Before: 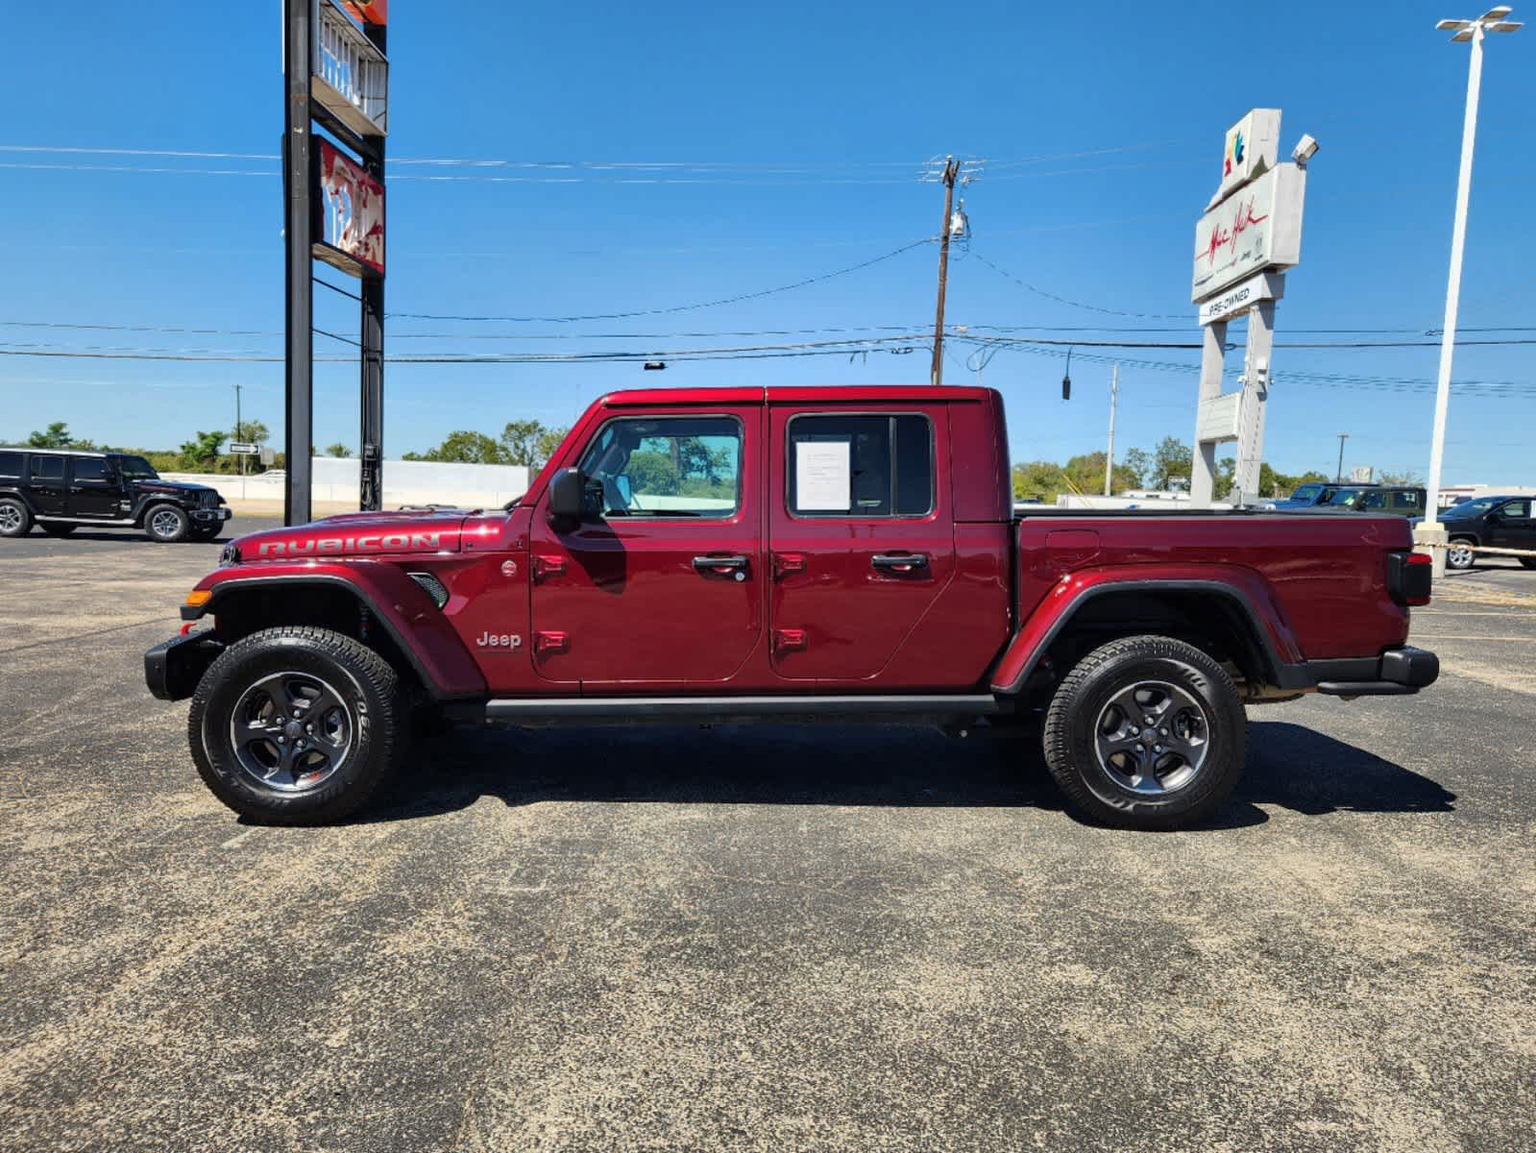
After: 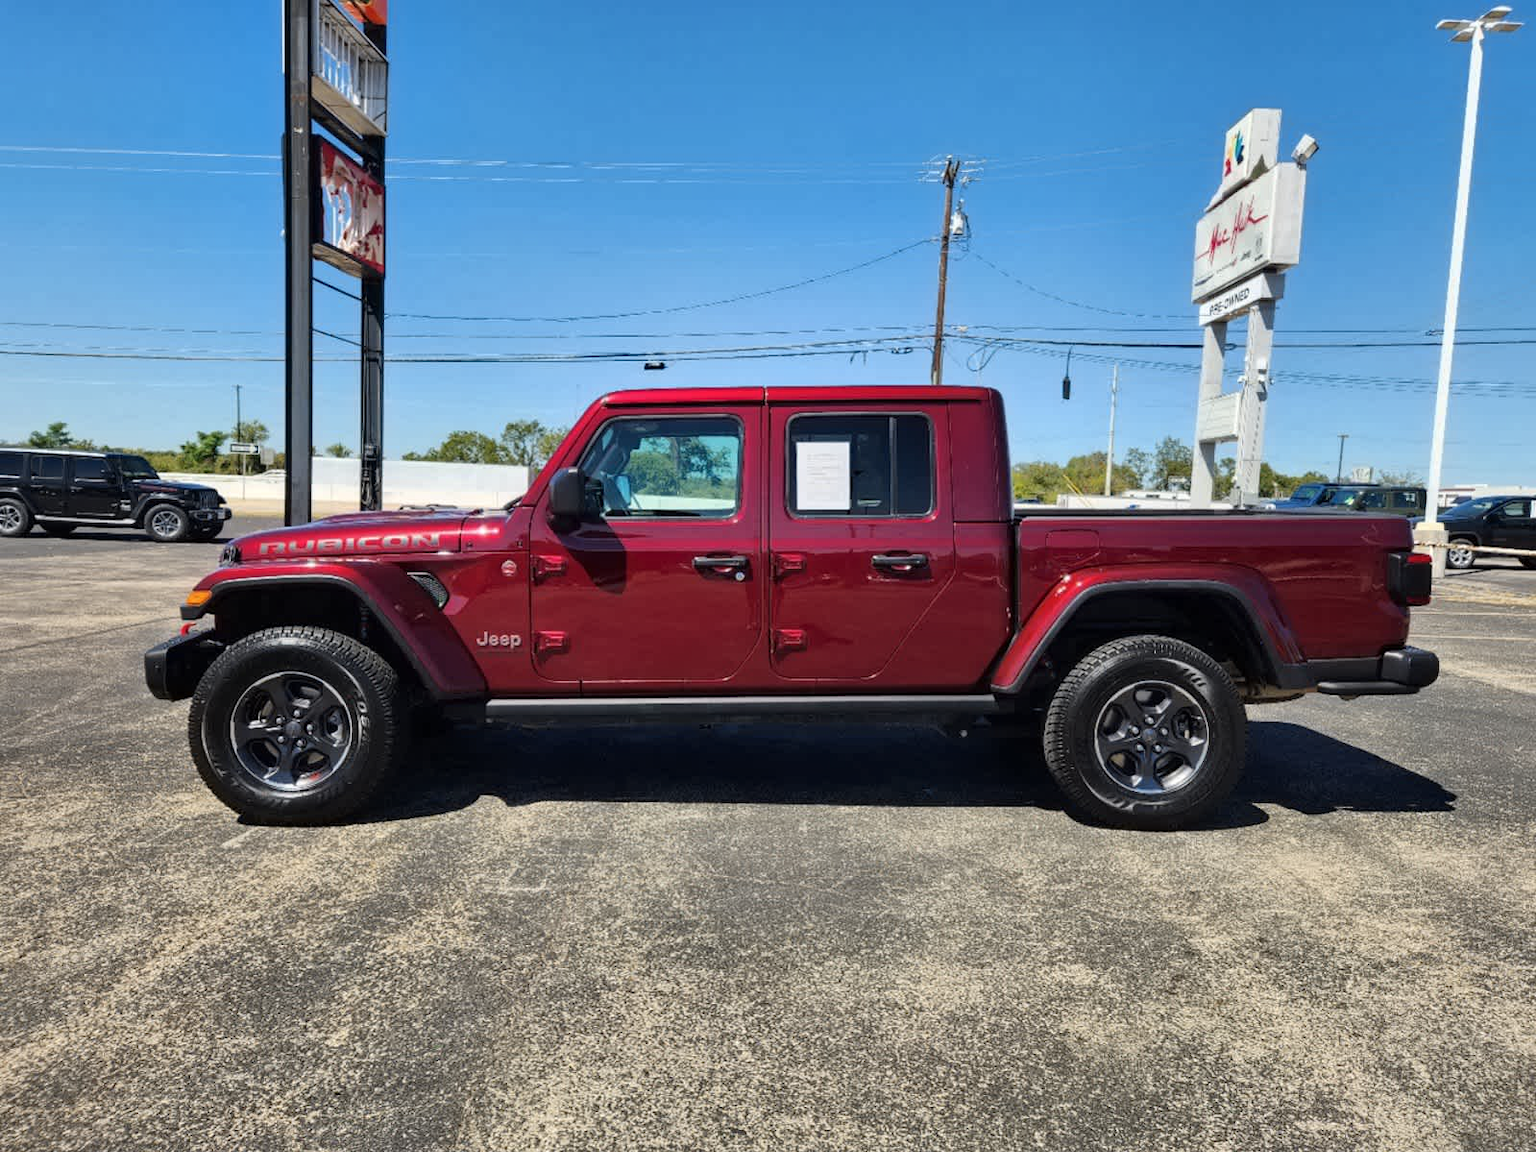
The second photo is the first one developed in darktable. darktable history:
contrast equalizer: octaves 7, y [[0.5 ×6], [0.5 ×6], [0.5 ×6], [0 ×6], [0, 0, 0, 0.581, 0.011, 0]]
